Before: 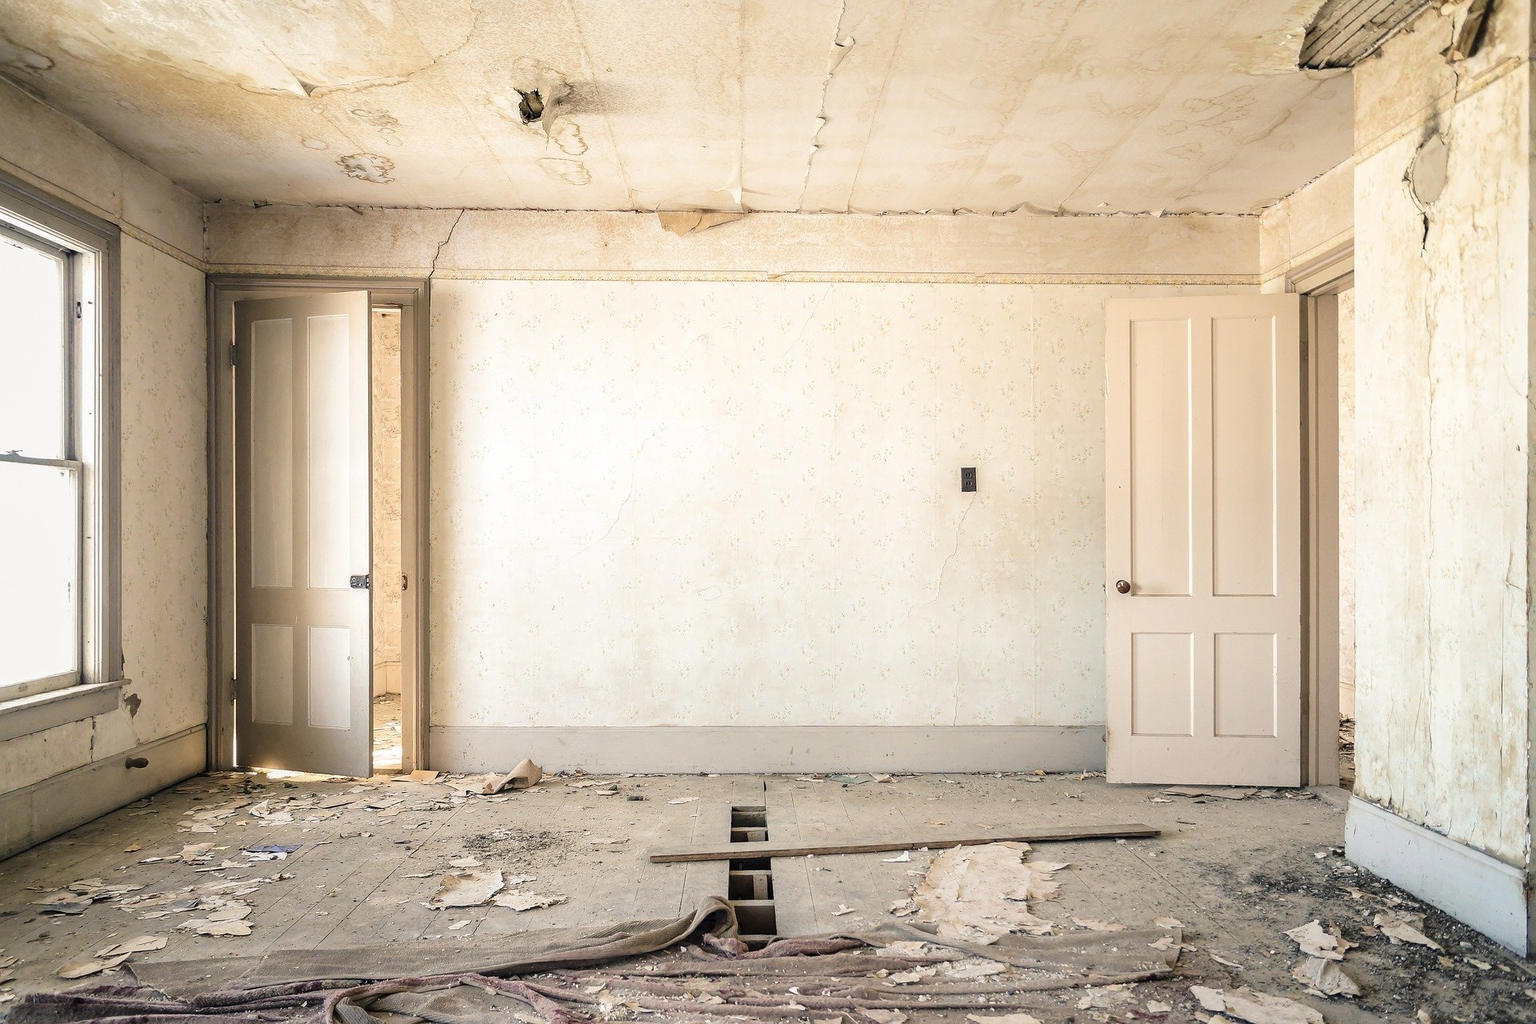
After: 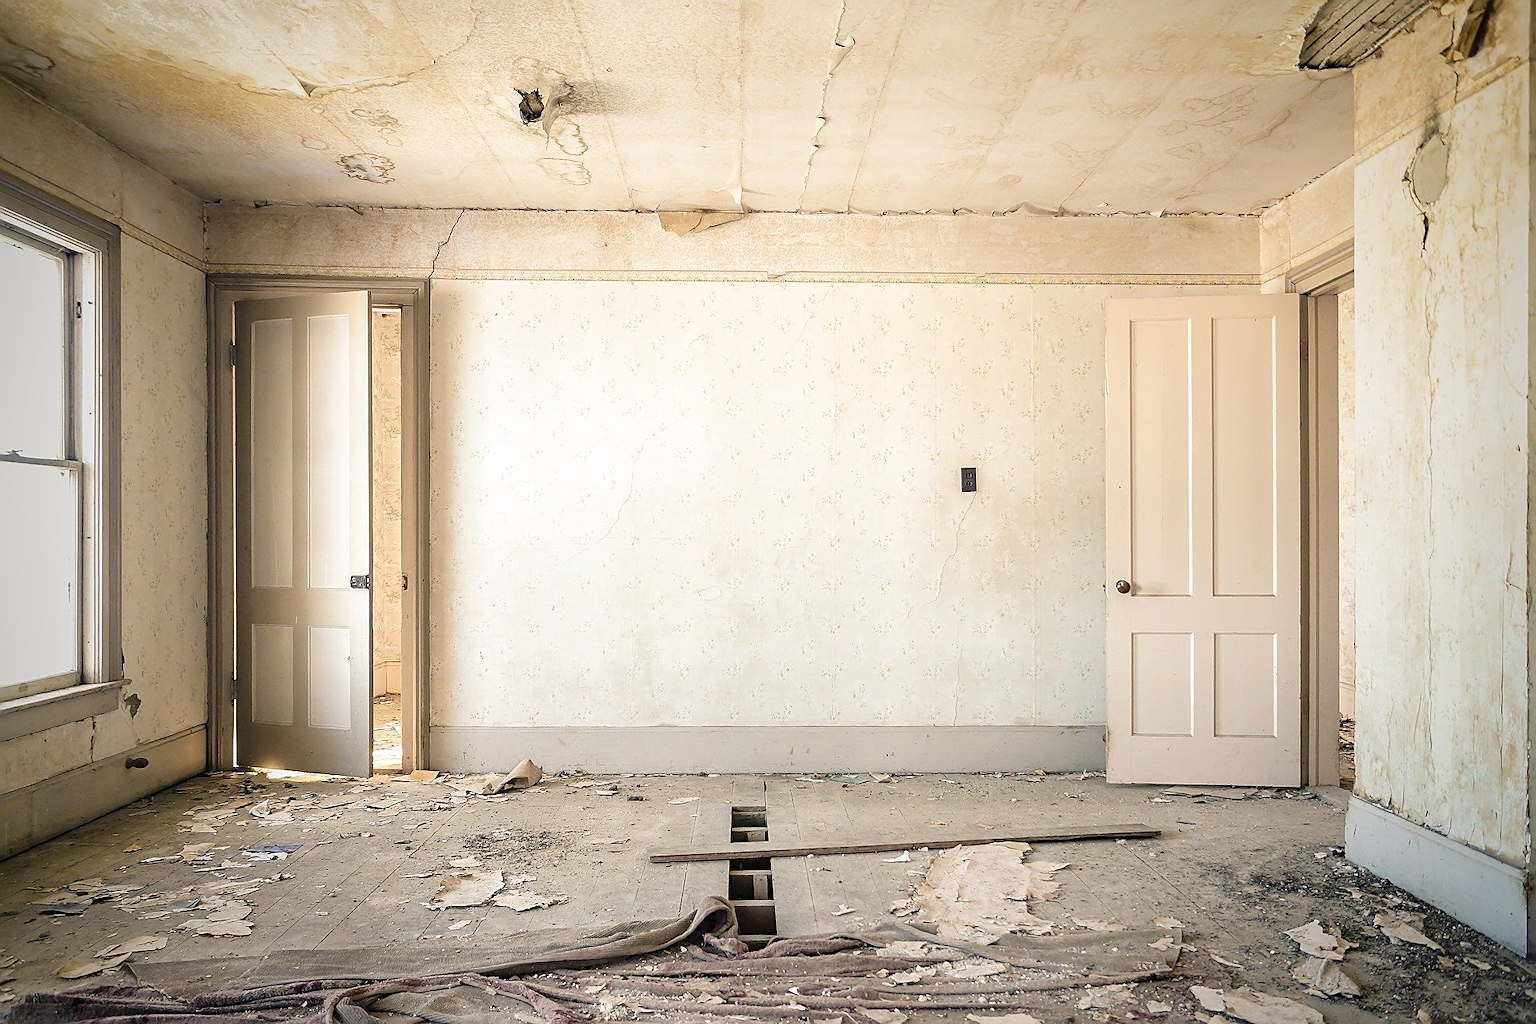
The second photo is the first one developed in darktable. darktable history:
sharpen: on, module defaults
vignetting: fall-off start 67.09%, saturation 0.368, width/height ratio 1.014
